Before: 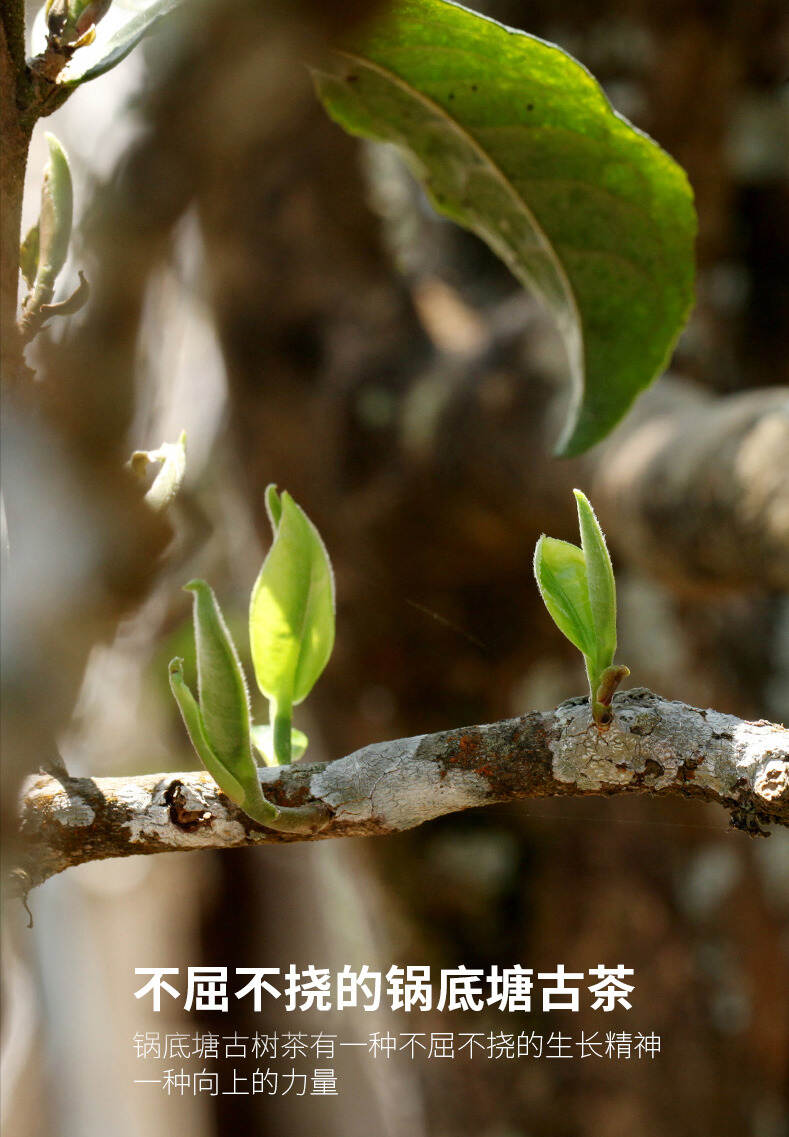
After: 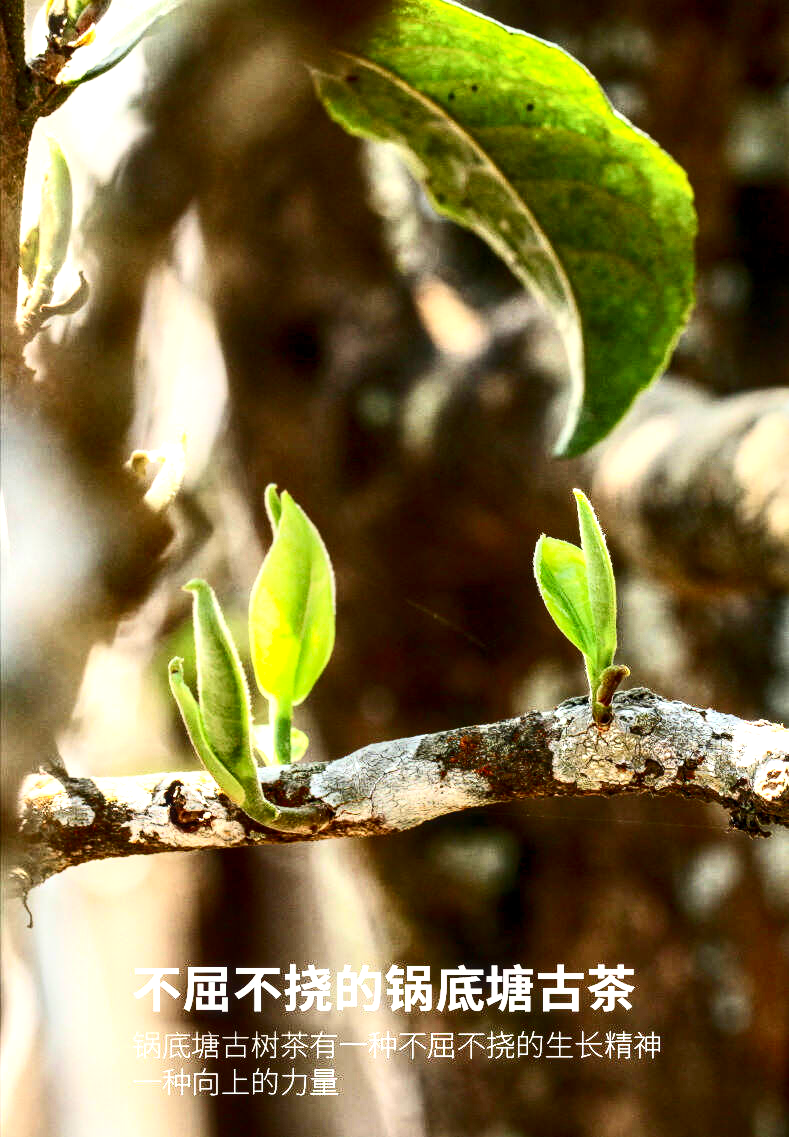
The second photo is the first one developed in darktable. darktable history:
local contrast: highlights 59%, detail 145%
contrast brightness saturation: contrast 0.4, brightness 0.1, saturation 0.21
exposure: black level correction 0, exposure 0.7 EV, compensate exposure bias true, compensate highlight preservation false
